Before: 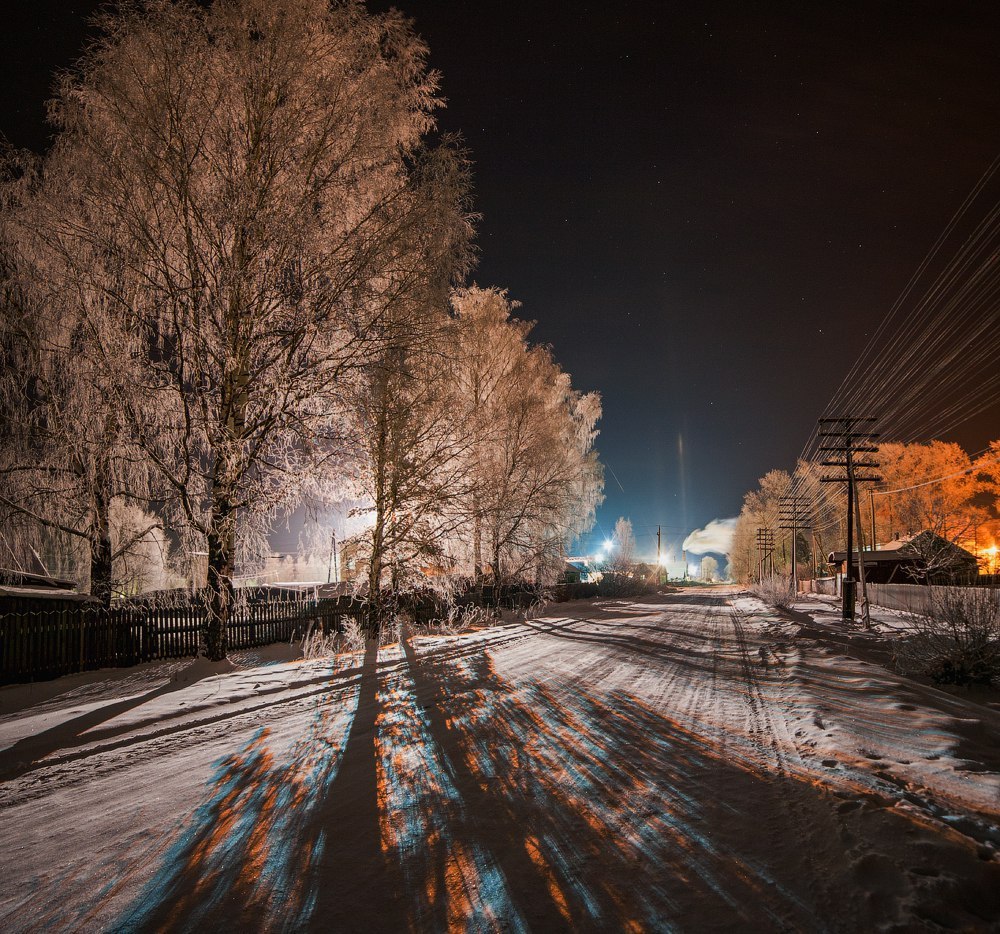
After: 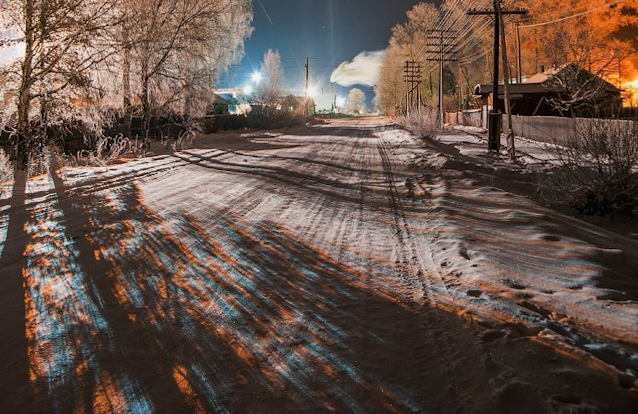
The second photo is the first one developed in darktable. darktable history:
crop and rotate: left 35.509%, top 50.238%, bottom 4.934%
rotate and perspective: rotation 0.174°, lens shift (vertical) 0.013, lens shift (horizontal) 0.019, shear 0.001, automatic cropping original format, crop left 0.007, crop right 0.991, crop top 0.016, crop bottom 0.997
